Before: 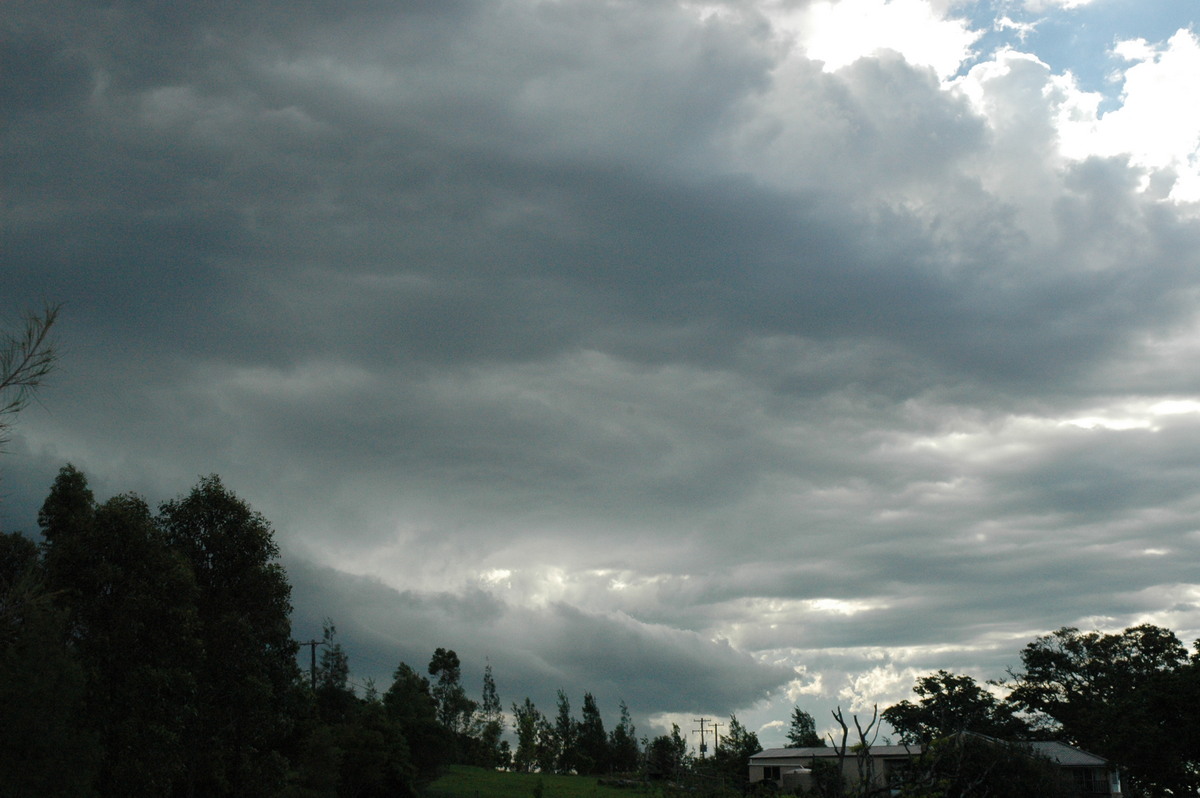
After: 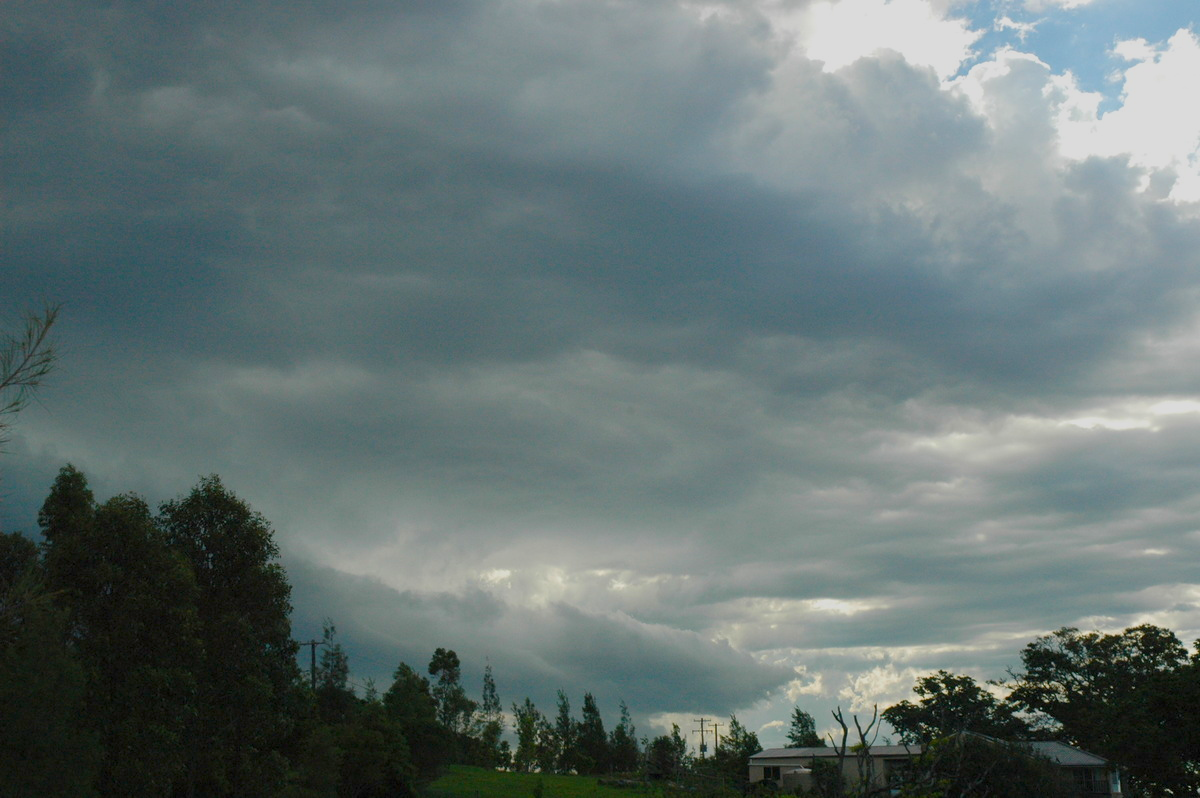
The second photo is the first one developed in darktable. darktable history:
color balance rgb: perceptual saturation grading › global saturation 39.145%, contrast -19.597%
